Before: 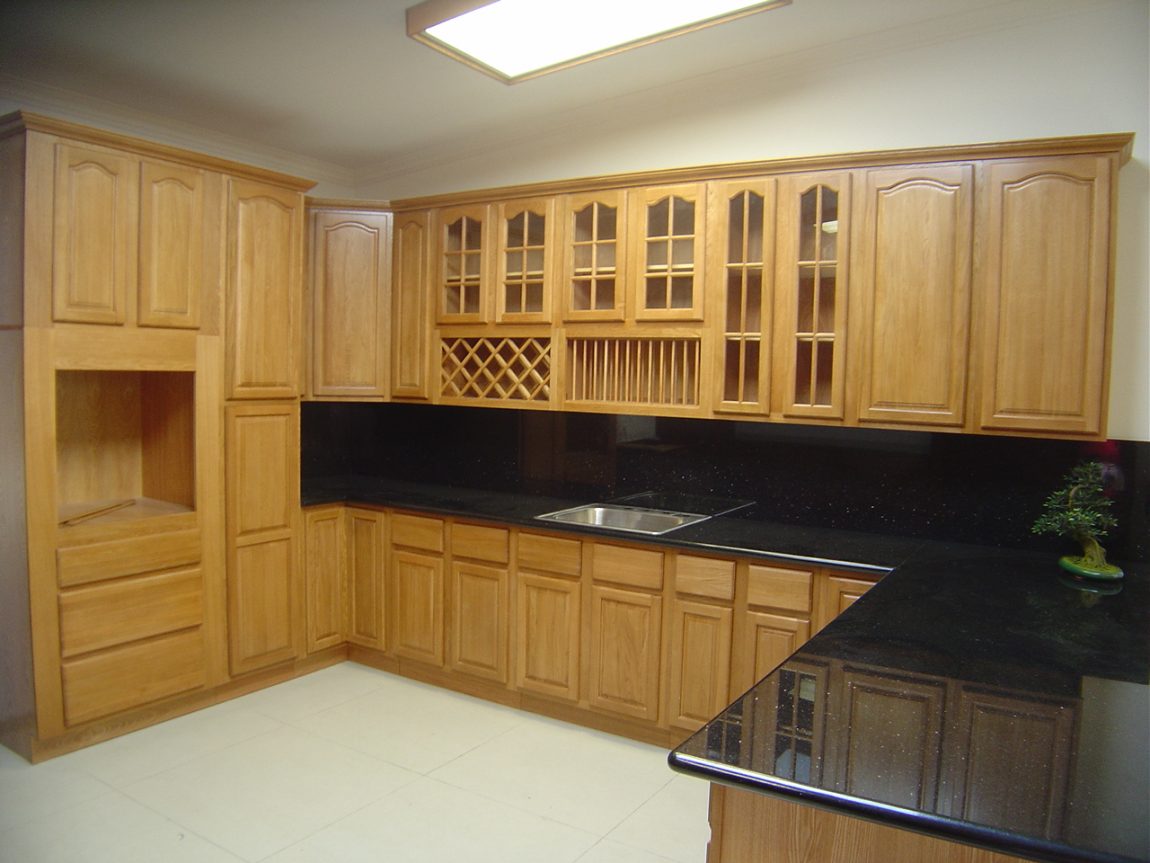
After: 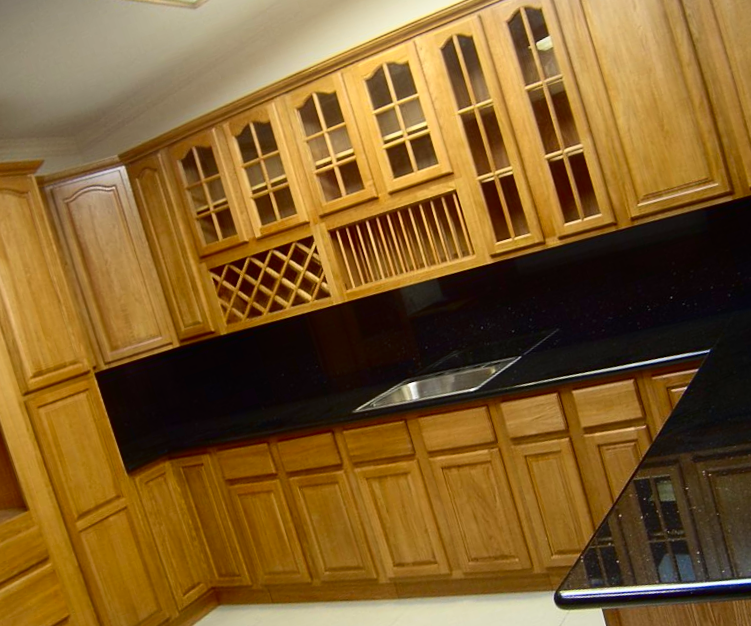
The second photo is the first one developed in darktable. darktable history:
crop and rotate: angle 17.96°, left 6.819%, right 4.149%, bottom 1.145%
contrast brightness saturation: contrast 0.21, brightness -0.11, saturation 0.211
